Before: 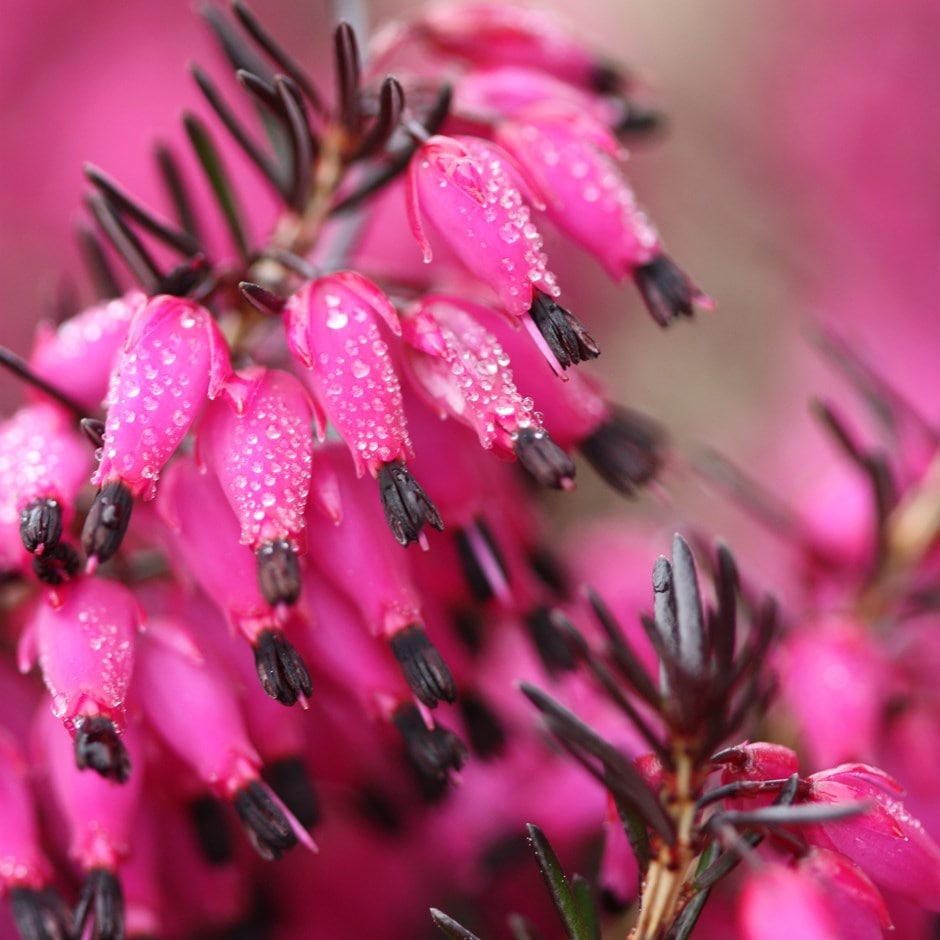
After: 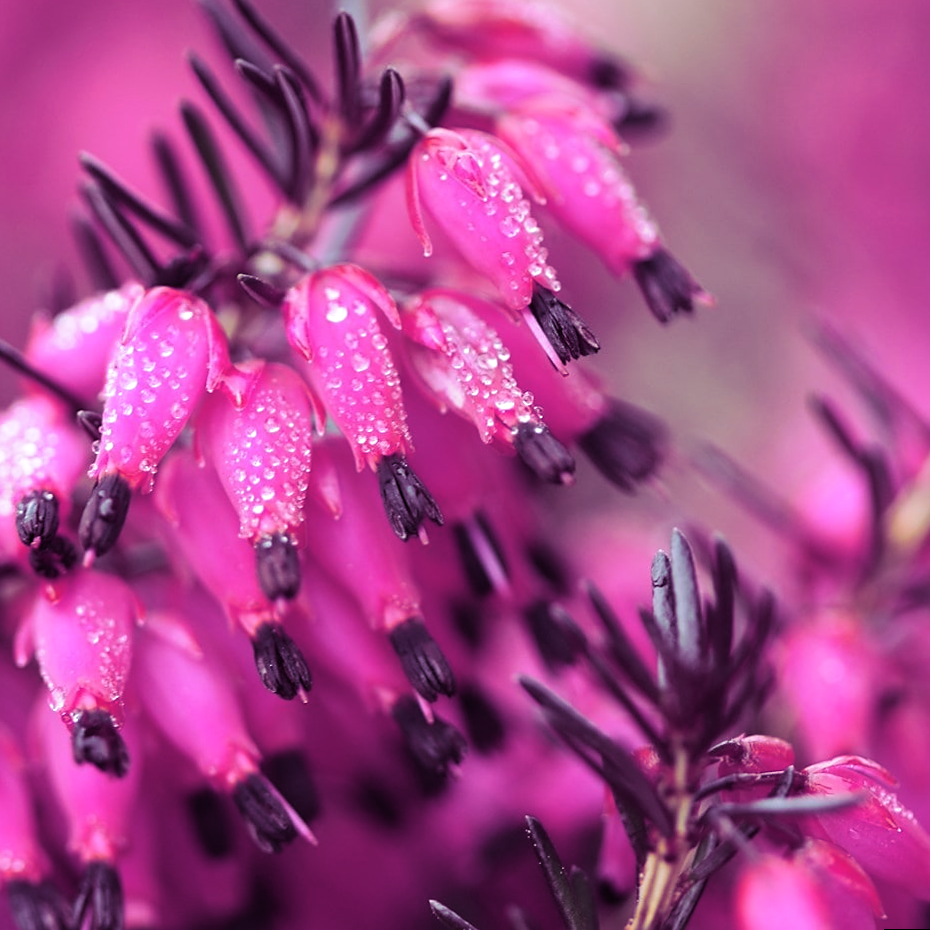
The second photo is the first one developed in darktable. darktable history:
sharpen: radius 1.559, amount 0.373, threshold 1.271
white balance: red 1.004, blue 1.096
split-toning: shadows › hue 277.2°, shadows › saturation 0.74
rotate and perspective: rotation 0.174°, lens shift (vertical) 0.013, lens shift (horizontal) 0.019, shear 0.001, automatic cropping original format, crop left 0.007, crop right 0.991, crop top 0.016, crop bottom 0.997
